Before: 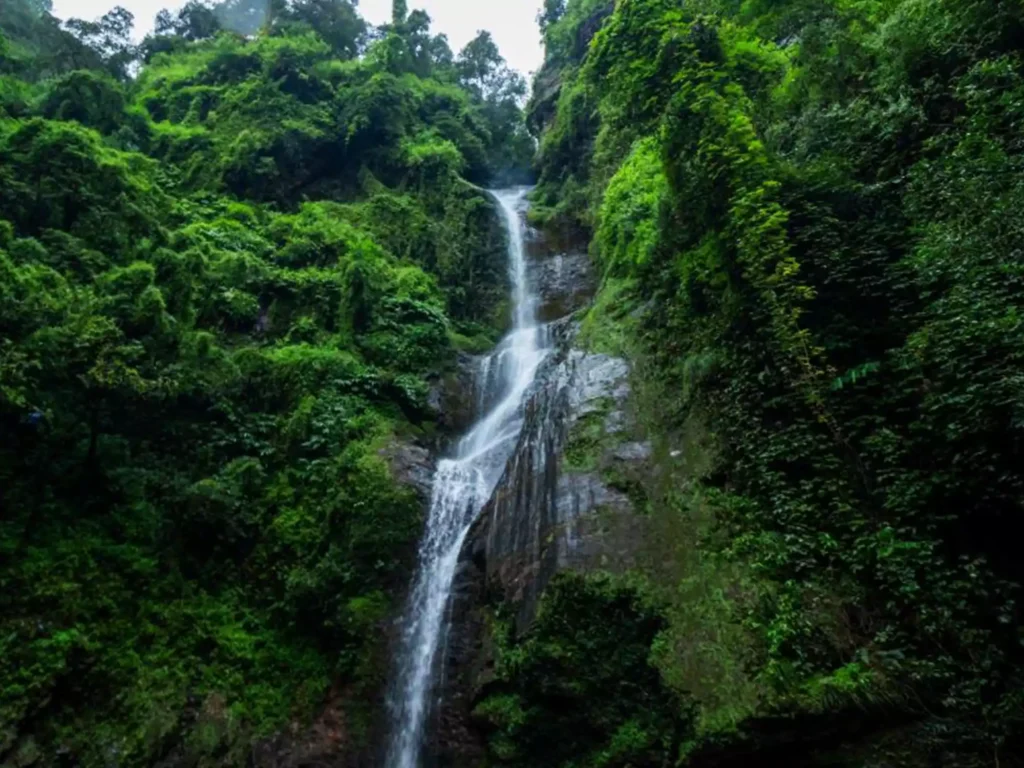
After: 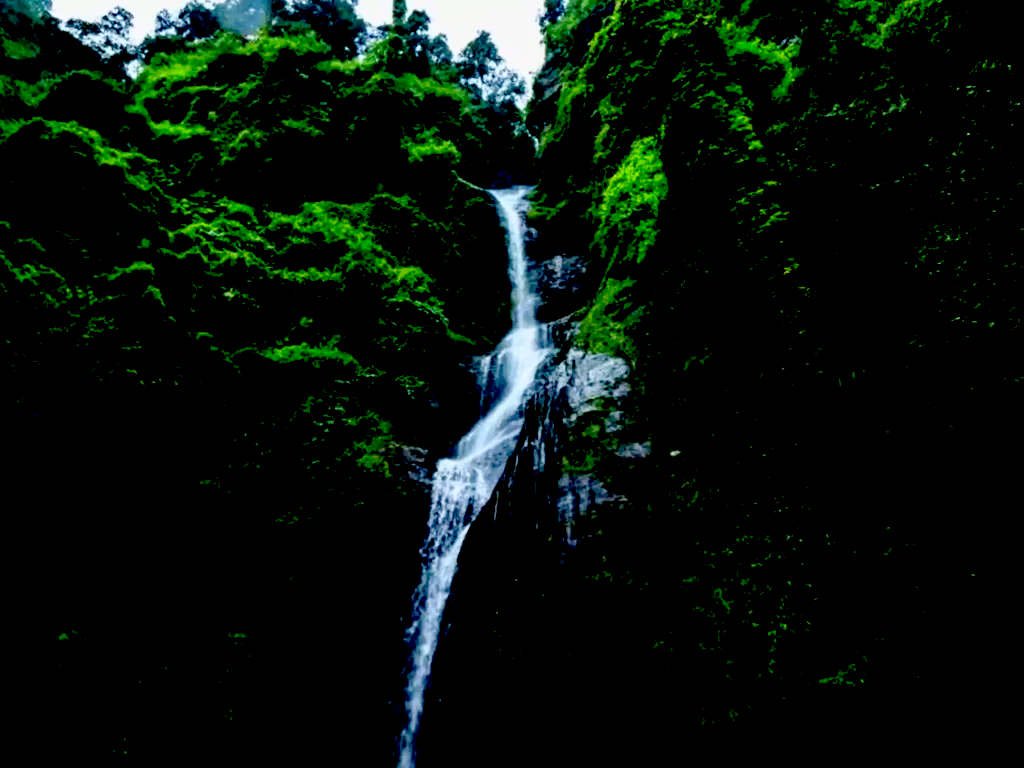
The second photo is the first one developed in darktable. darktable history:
base curve: curves: ch0 [(0, 0) (0.579, 0.807) (1, 1)]
exposure: black level correction 0.1, exposure -0.086 EV, compensate highlight preservation false
